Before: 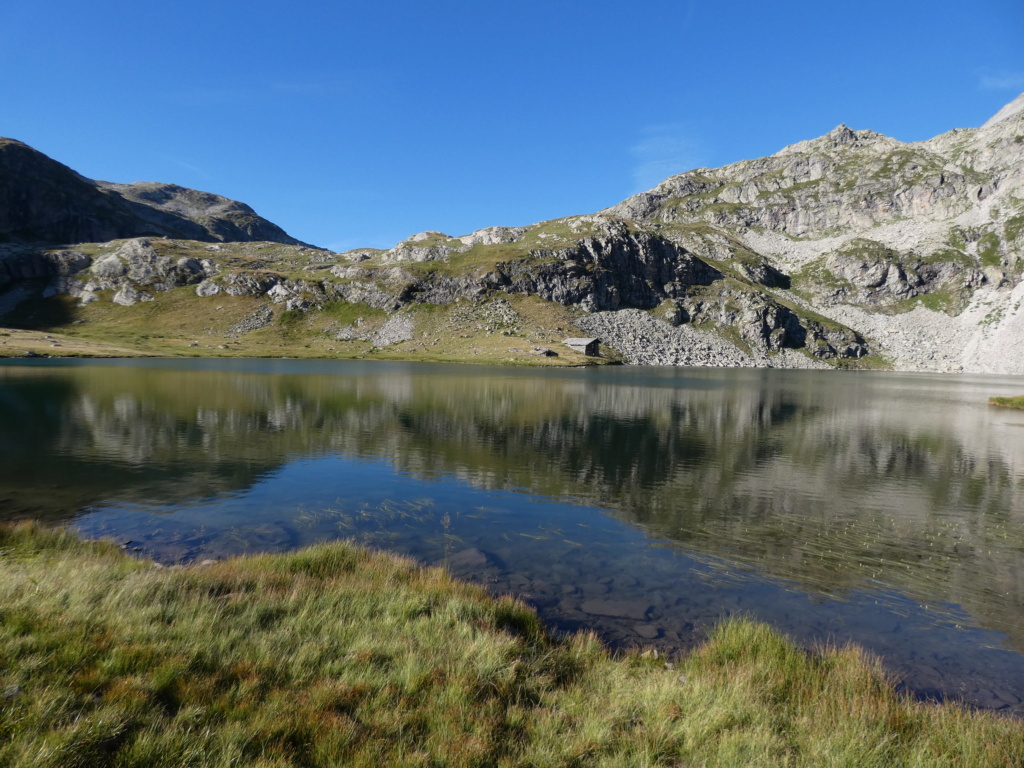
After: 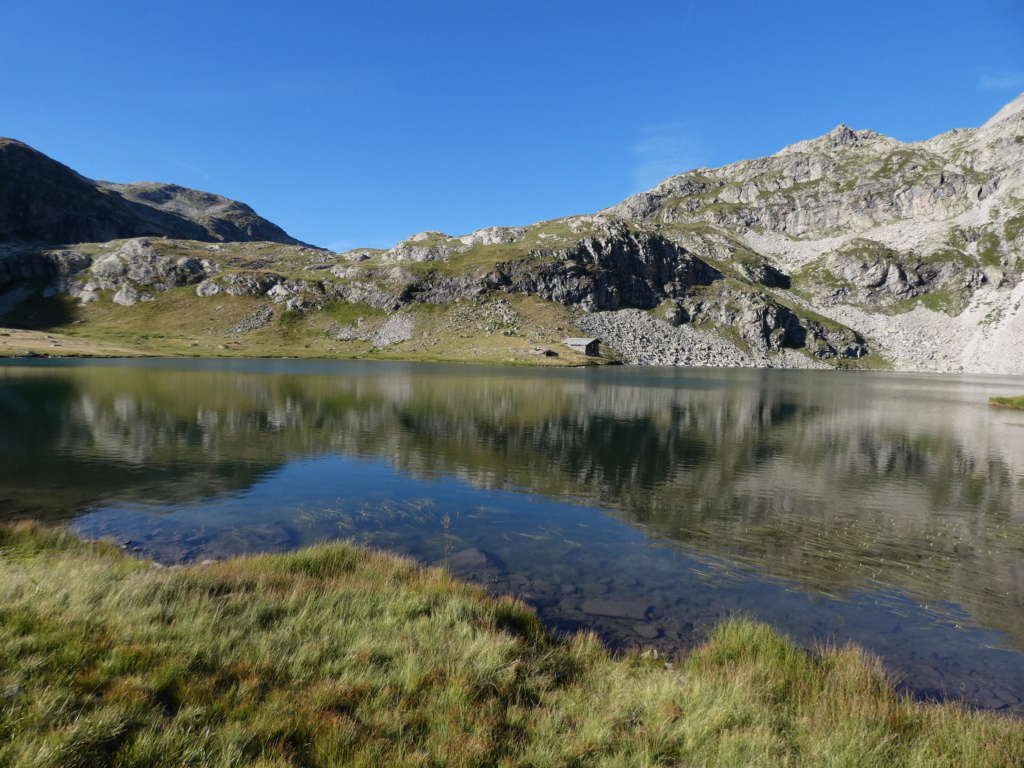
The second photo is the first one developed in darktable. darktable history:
shadows and highlights: shadows 36.39, highlights -27.73, soften with gaussian
